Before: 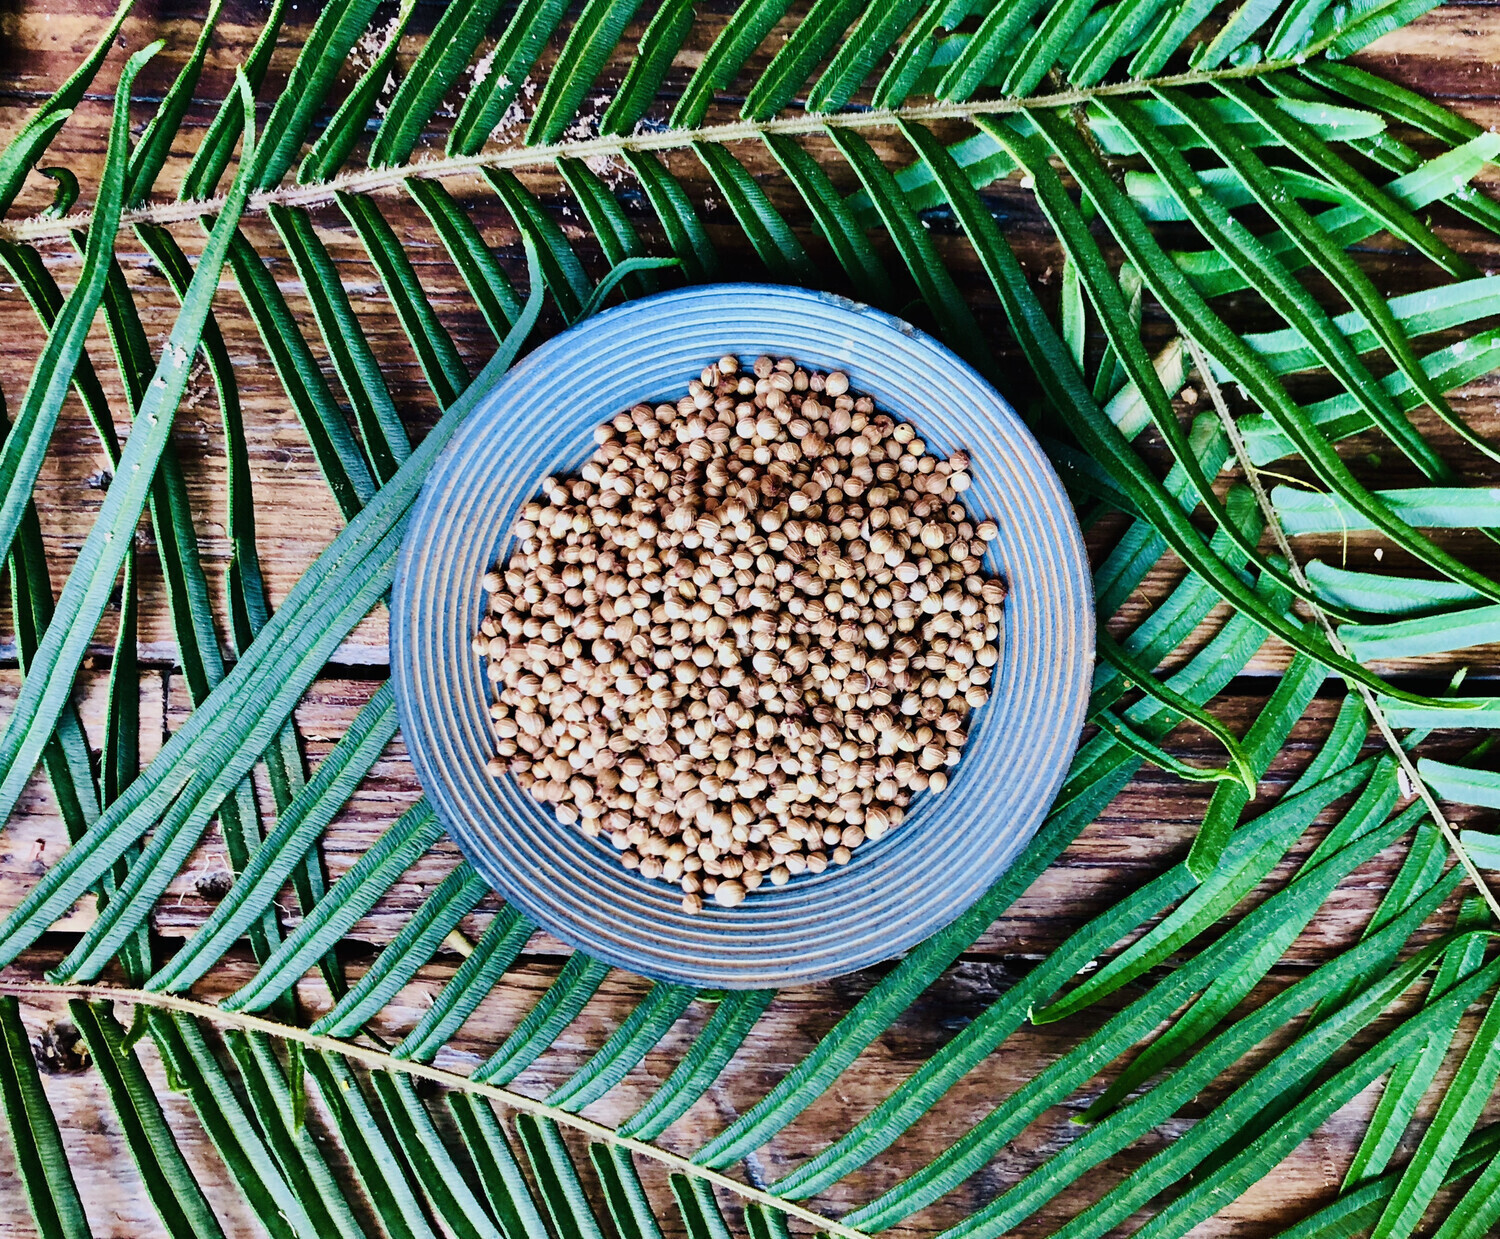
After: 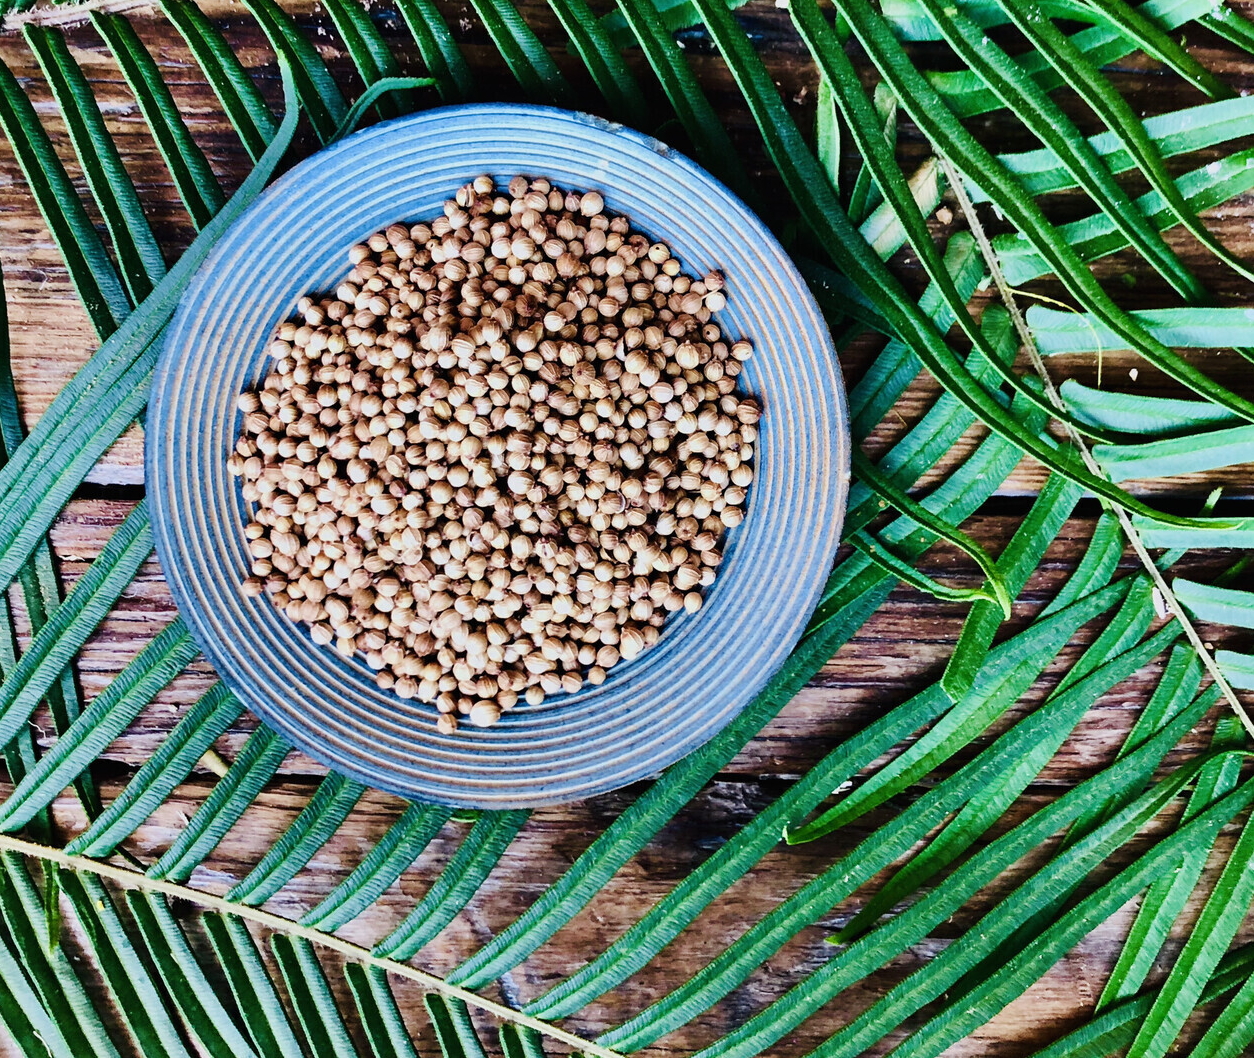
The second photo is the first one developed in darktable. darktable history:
crop: left 16.361%, top 14.546%
